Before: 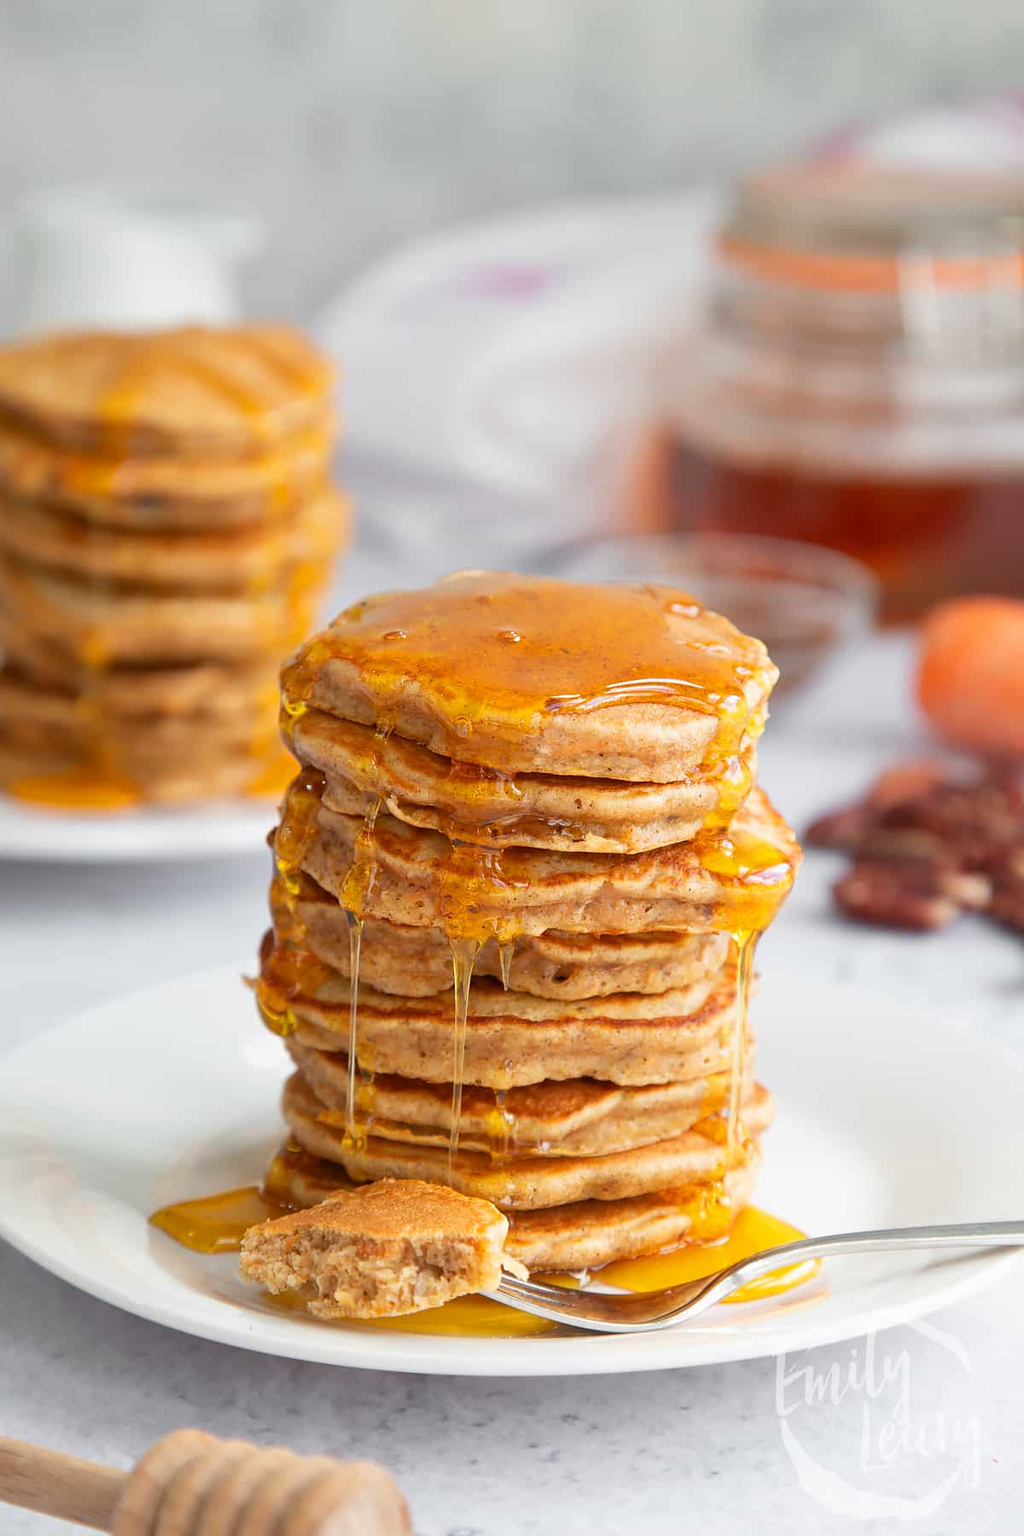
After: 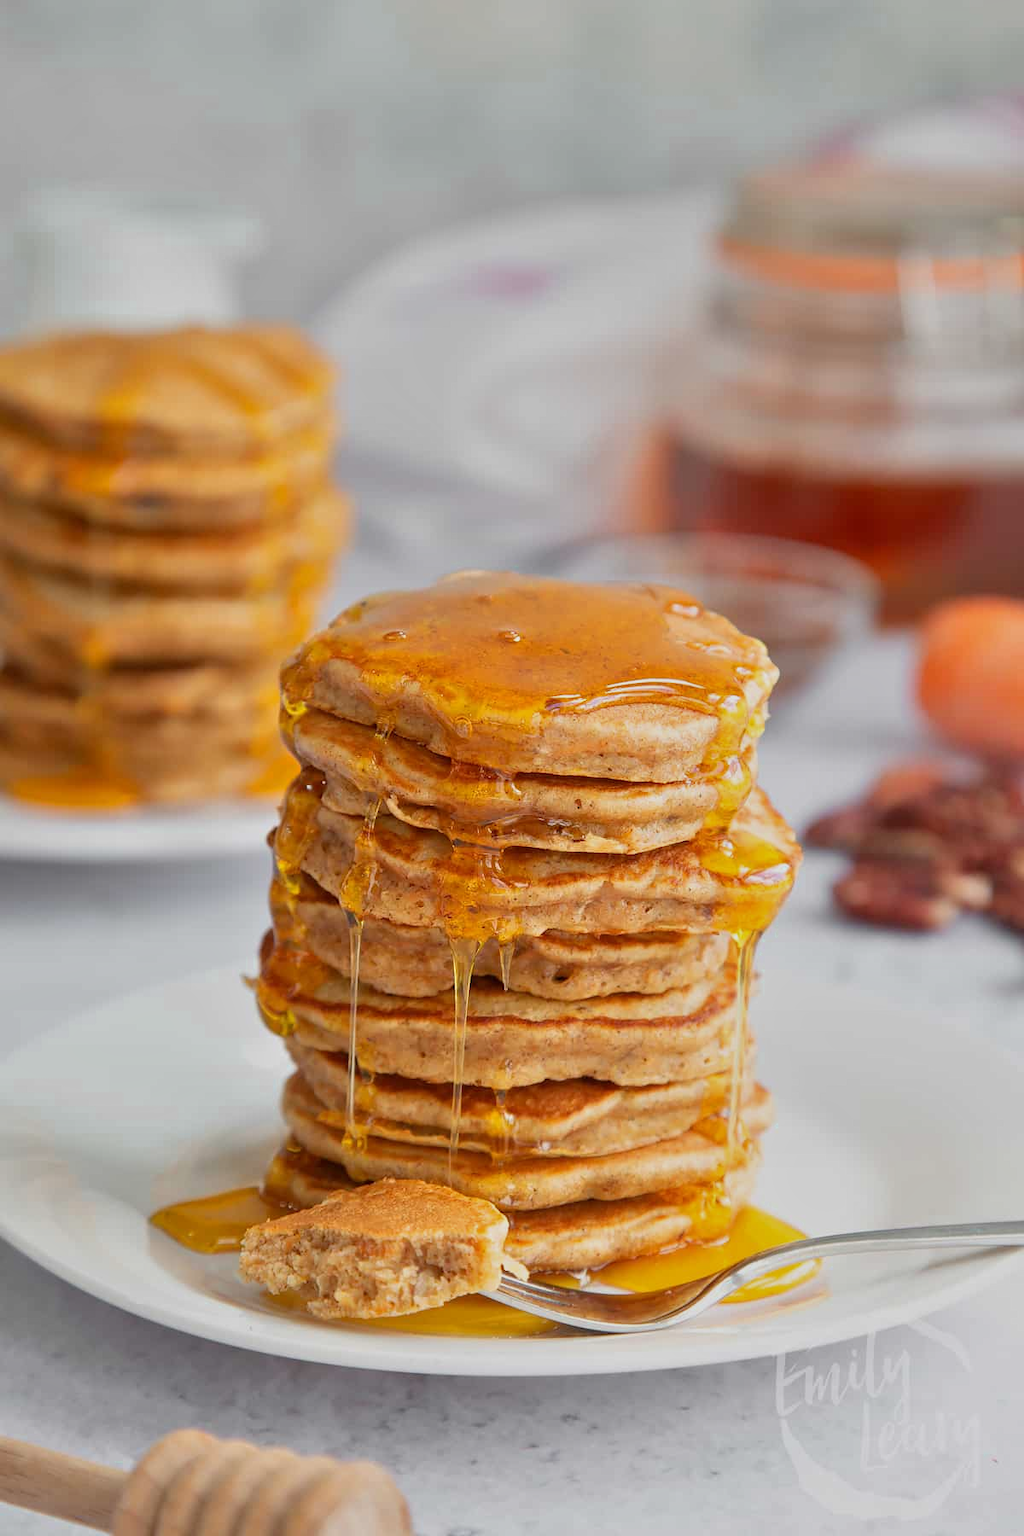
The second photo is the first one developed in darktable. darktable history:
tone equalizer: -8 EV -0.001 EV, -7 EV 0.004 EV, -6 EV -0.026 EV, -5 EV 0.011 EV, -4 EV -0.013 EV, -3 EV 0.004 EV, -2 EV -0.044 EV, -1 EV -0.311 EV, +0 EV -0.589 EV, mask exposure compensation -0.51 EV
color zones: curves: ch0 [(0.25, 0.5) (0.423, 0.5) (0.443, 0.5) (0.521, 0.756) (0.568, 0.5) (0.576, 0.5) (0.75, 0.5)]; ch1 [(0.25, 0.5) (0.423, 0.5) (0.443, 0.5) (0.539, 0.873) (0.624, 0.565) (0.631, 0.5) (0.75, 0.5)]
